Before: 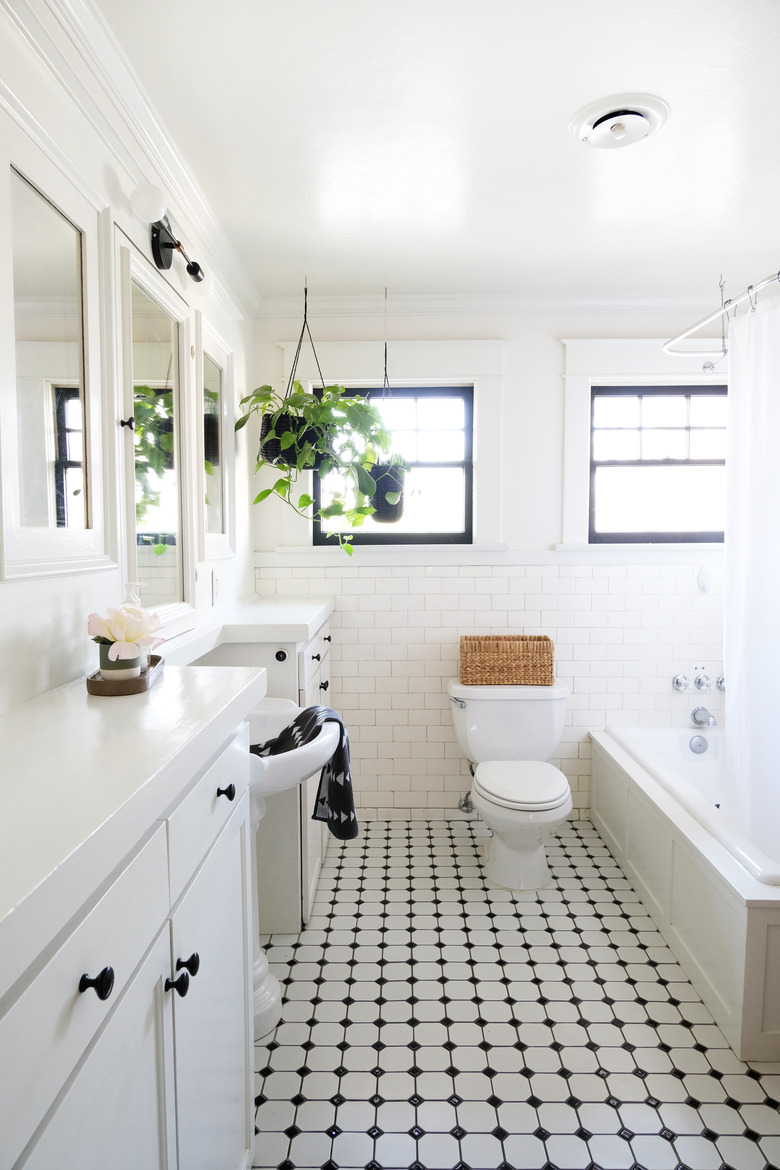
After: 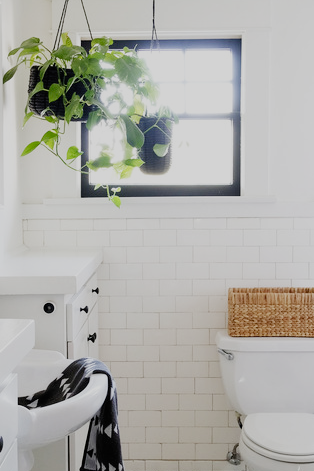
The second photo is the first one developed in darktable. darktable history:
crop: left 29.854%, top 29.757%, right 29.872%, bottom 29.903%
filmic rgb: black relative exposure -7.65 EV, white relative exposure 4.56 EV, hardness 3.61, add noise in highlights 0, preserve chrominance no, color science v3 (2019), use custom middle-gray values true, contrast in highlights soft
